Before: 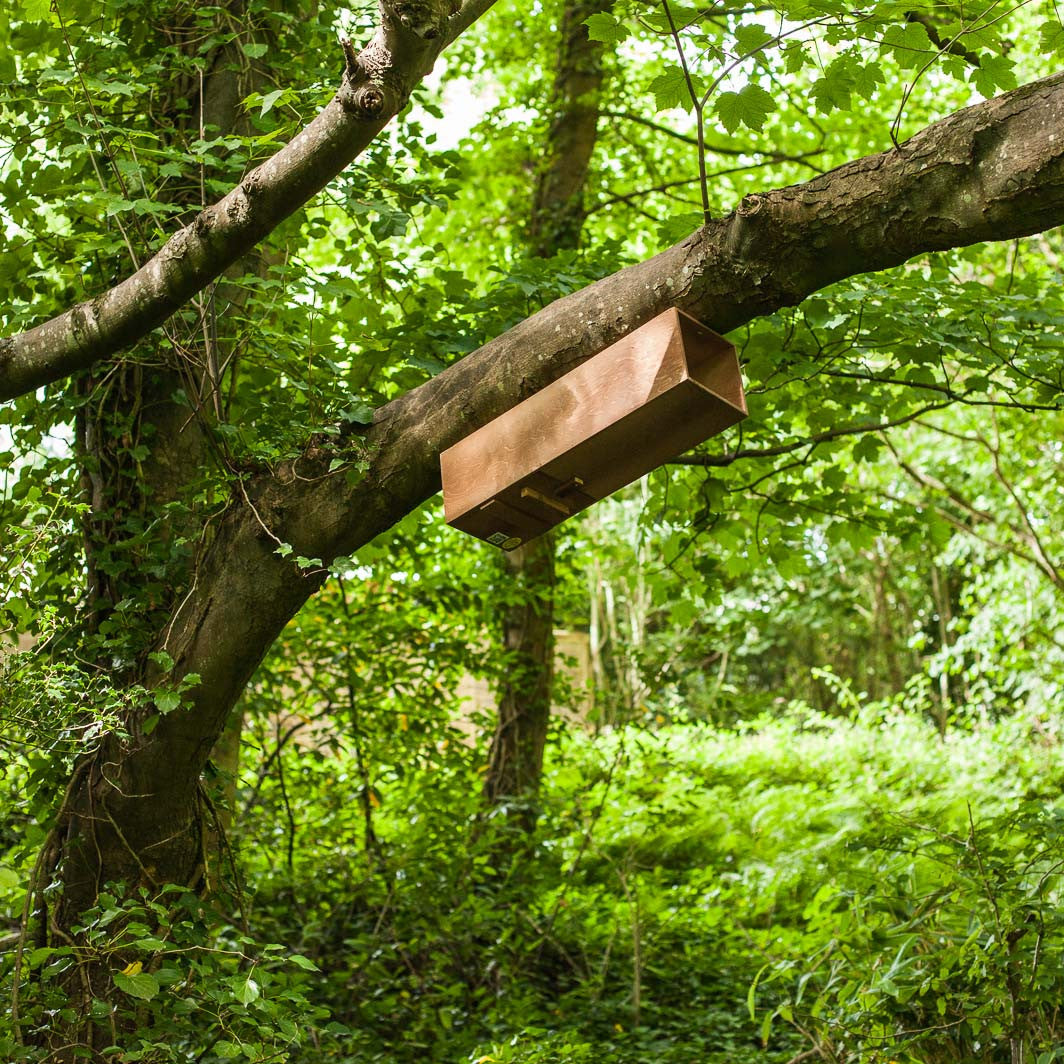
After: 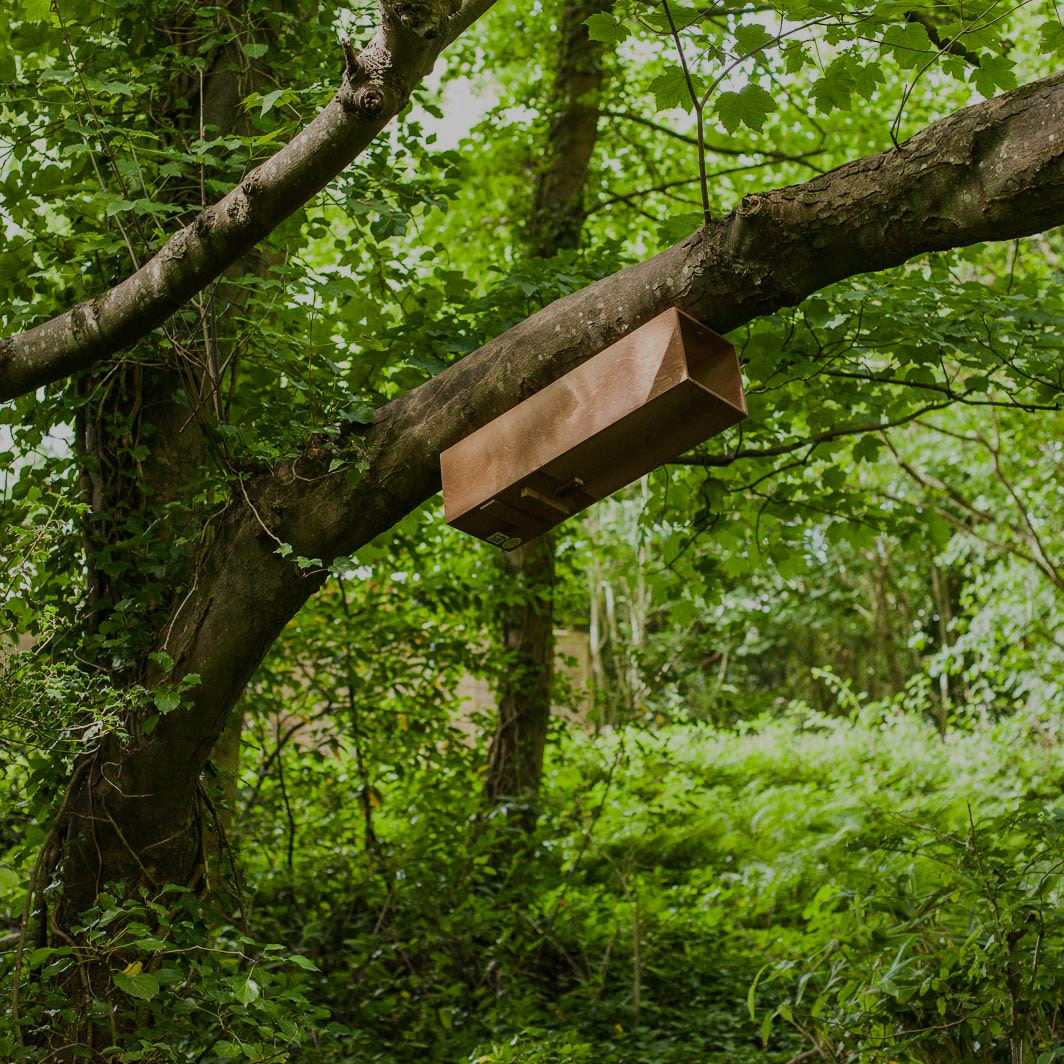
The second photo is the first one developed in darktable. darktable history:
exposure: exposure -0.903 EV, compensate exposure bias true, compensate highlight preservation false
